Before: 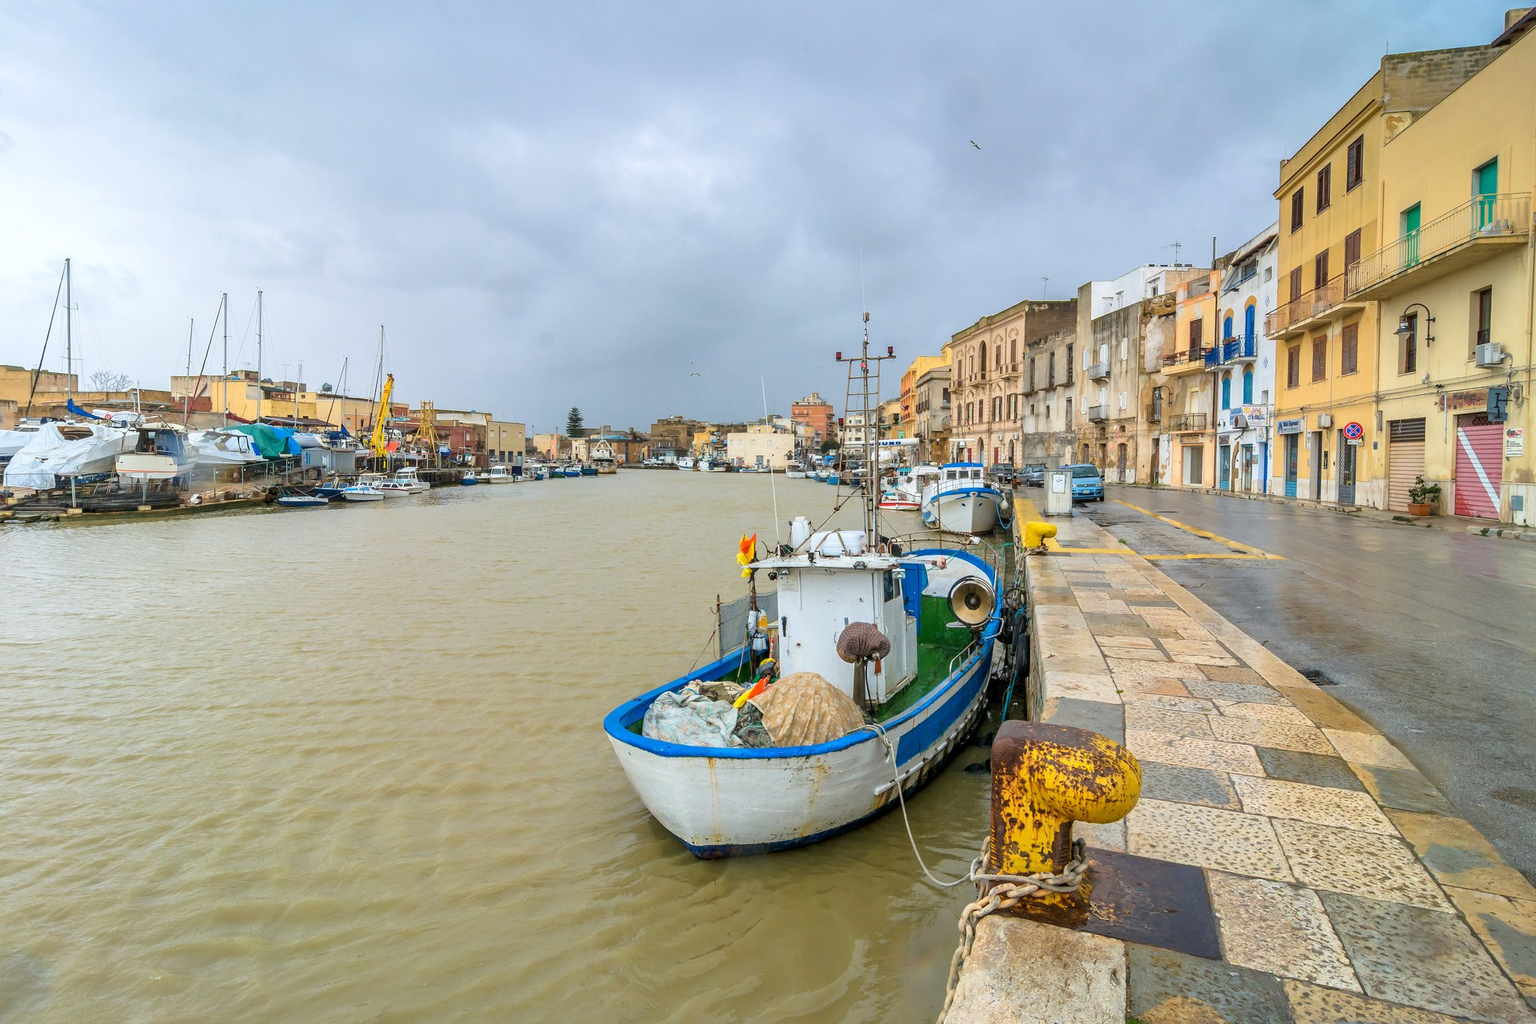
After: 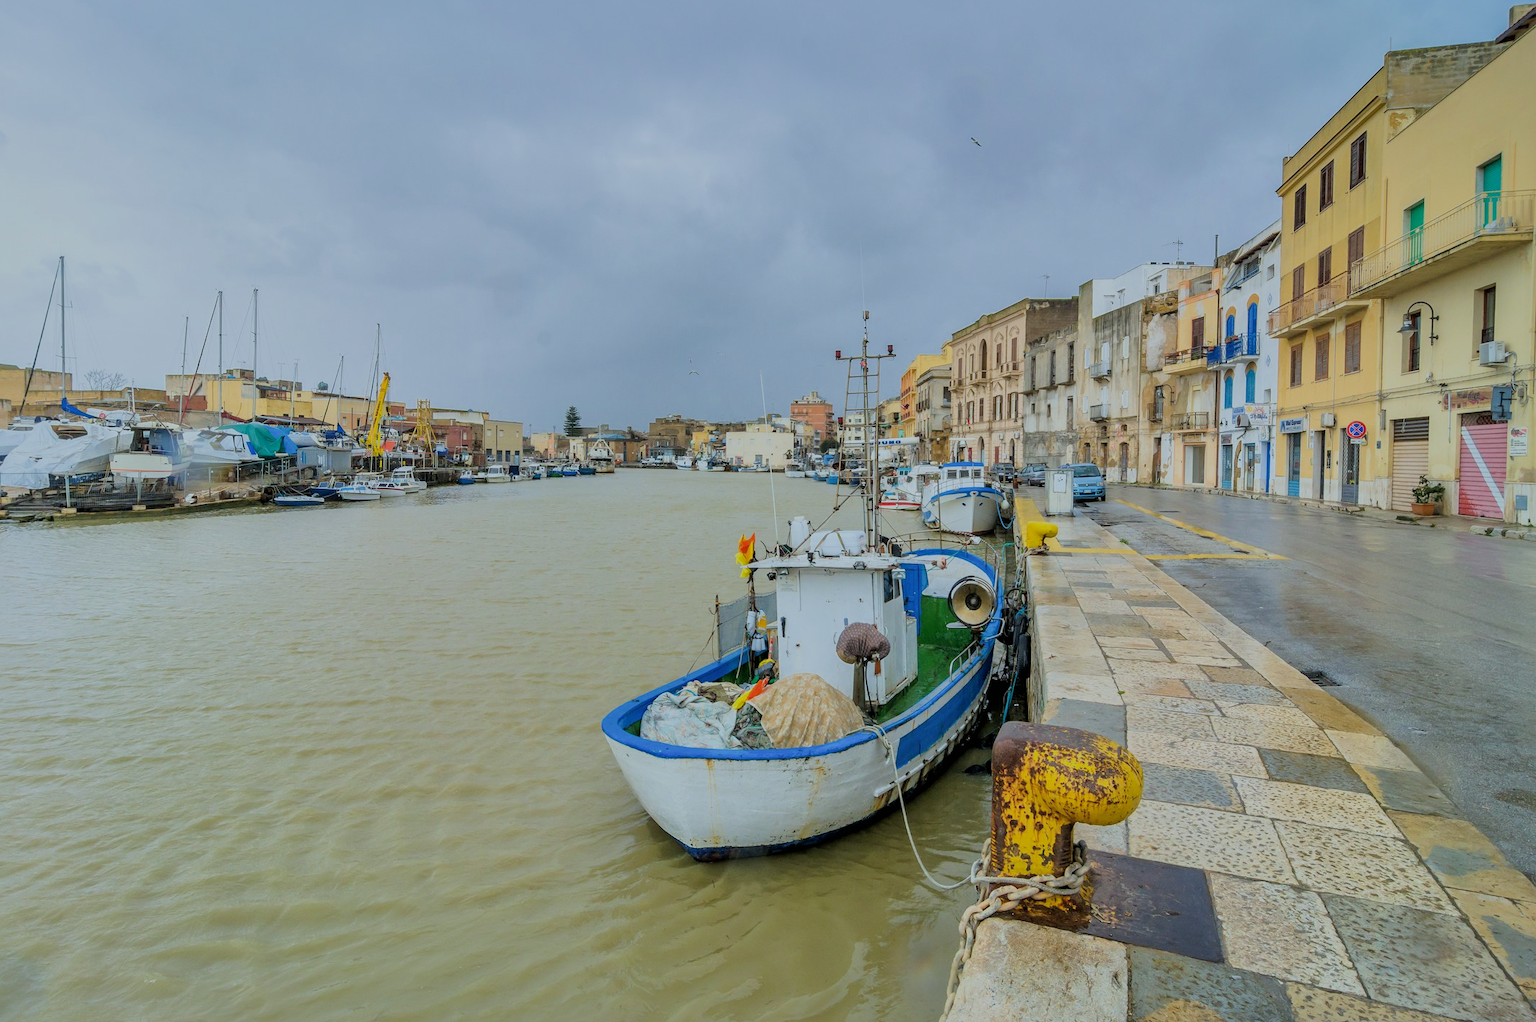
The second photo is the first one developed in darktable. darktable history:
crop: left 0.434%, top 0.485%, right 0.244%, bottom 0.386%
shadows and highlights: on, module defaults
white balance: red 0.925, blue 1.046
filmic rgb: black relative exposure -7.32 EV, white relative exposure 5.09 EV, hardness 3.2
